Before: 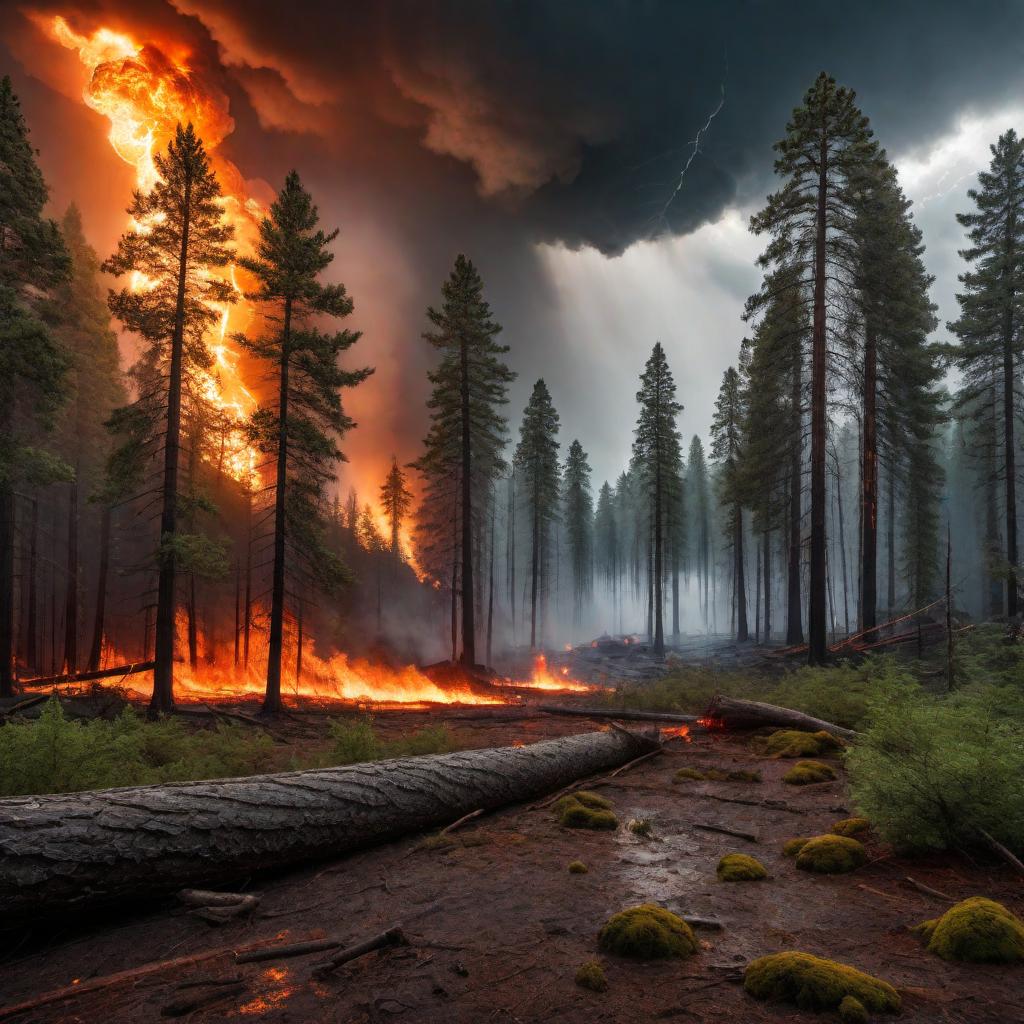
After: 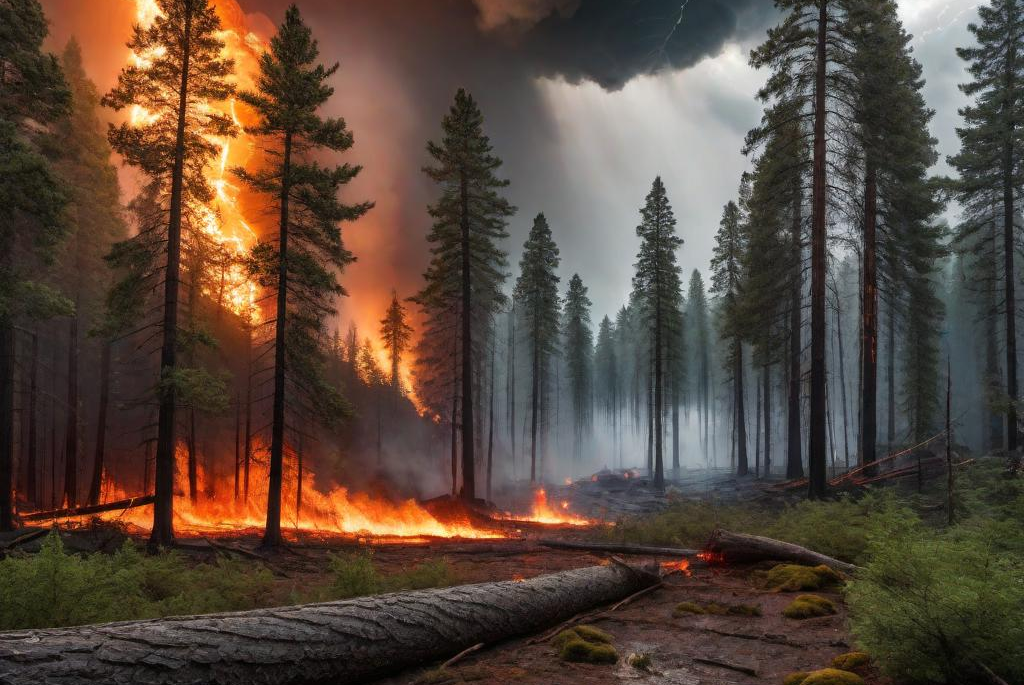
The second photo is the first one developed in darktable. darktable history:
crop: top 16.255%, bottom 16.77%
